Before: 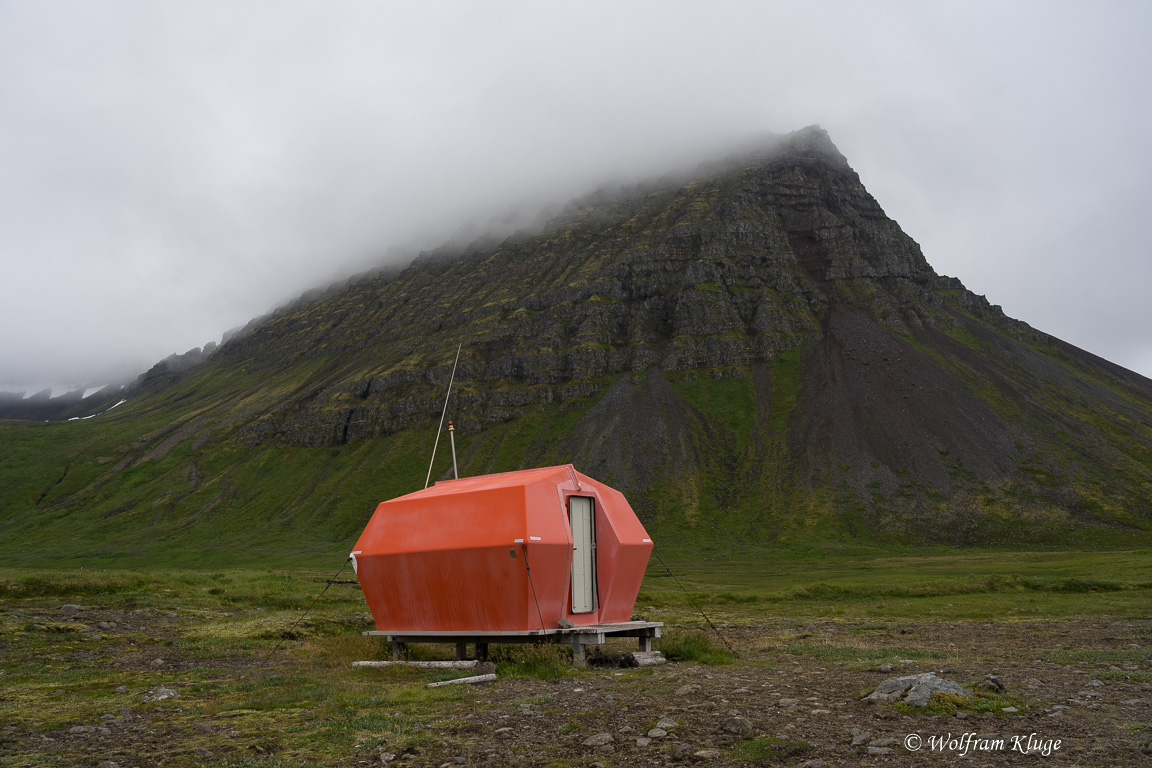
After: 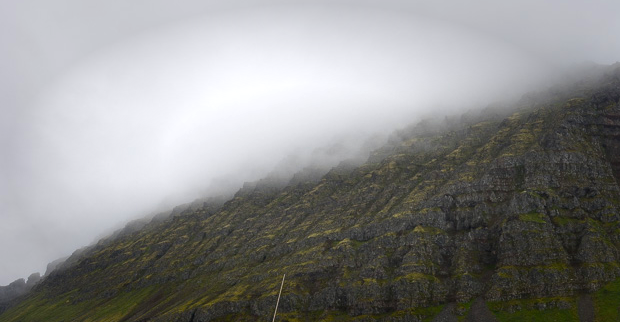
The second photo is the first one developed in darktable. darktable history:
crop: left 15.329%, top 9.03%, right 30.799%, bottom 49.002%
vignetting: fall-off start 48.23%, saturation 0.38, automatic ratio true, width/height ratio 1.285
exposure: black level correction 0, exposure 0.681 EV, compensate highlight preservation false
